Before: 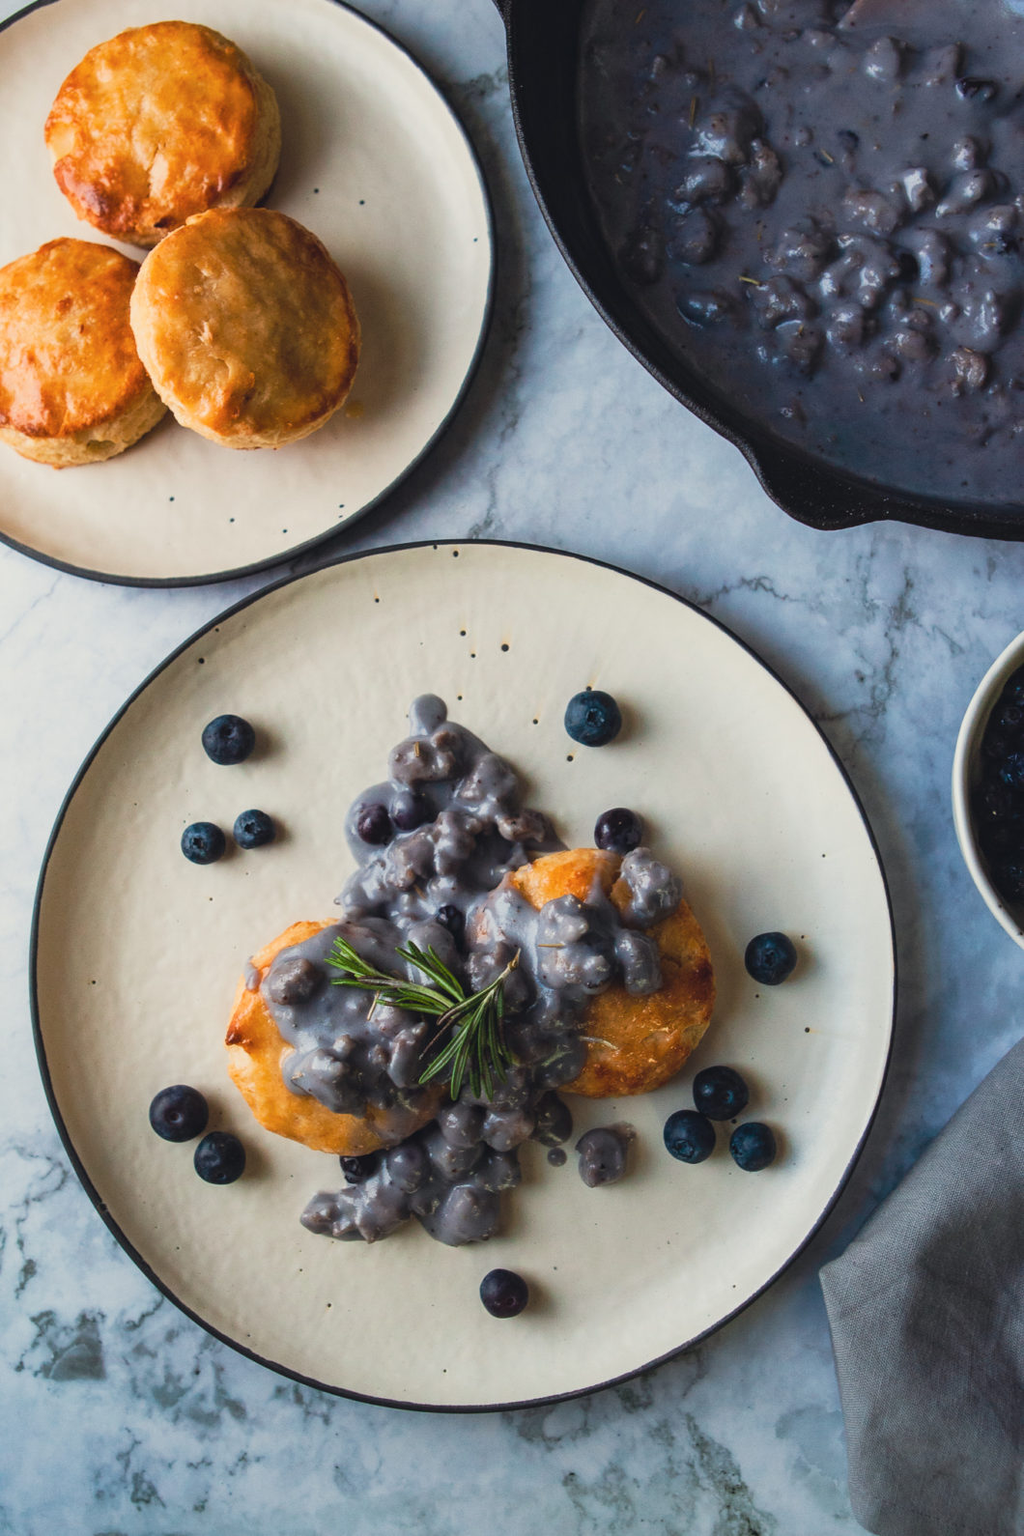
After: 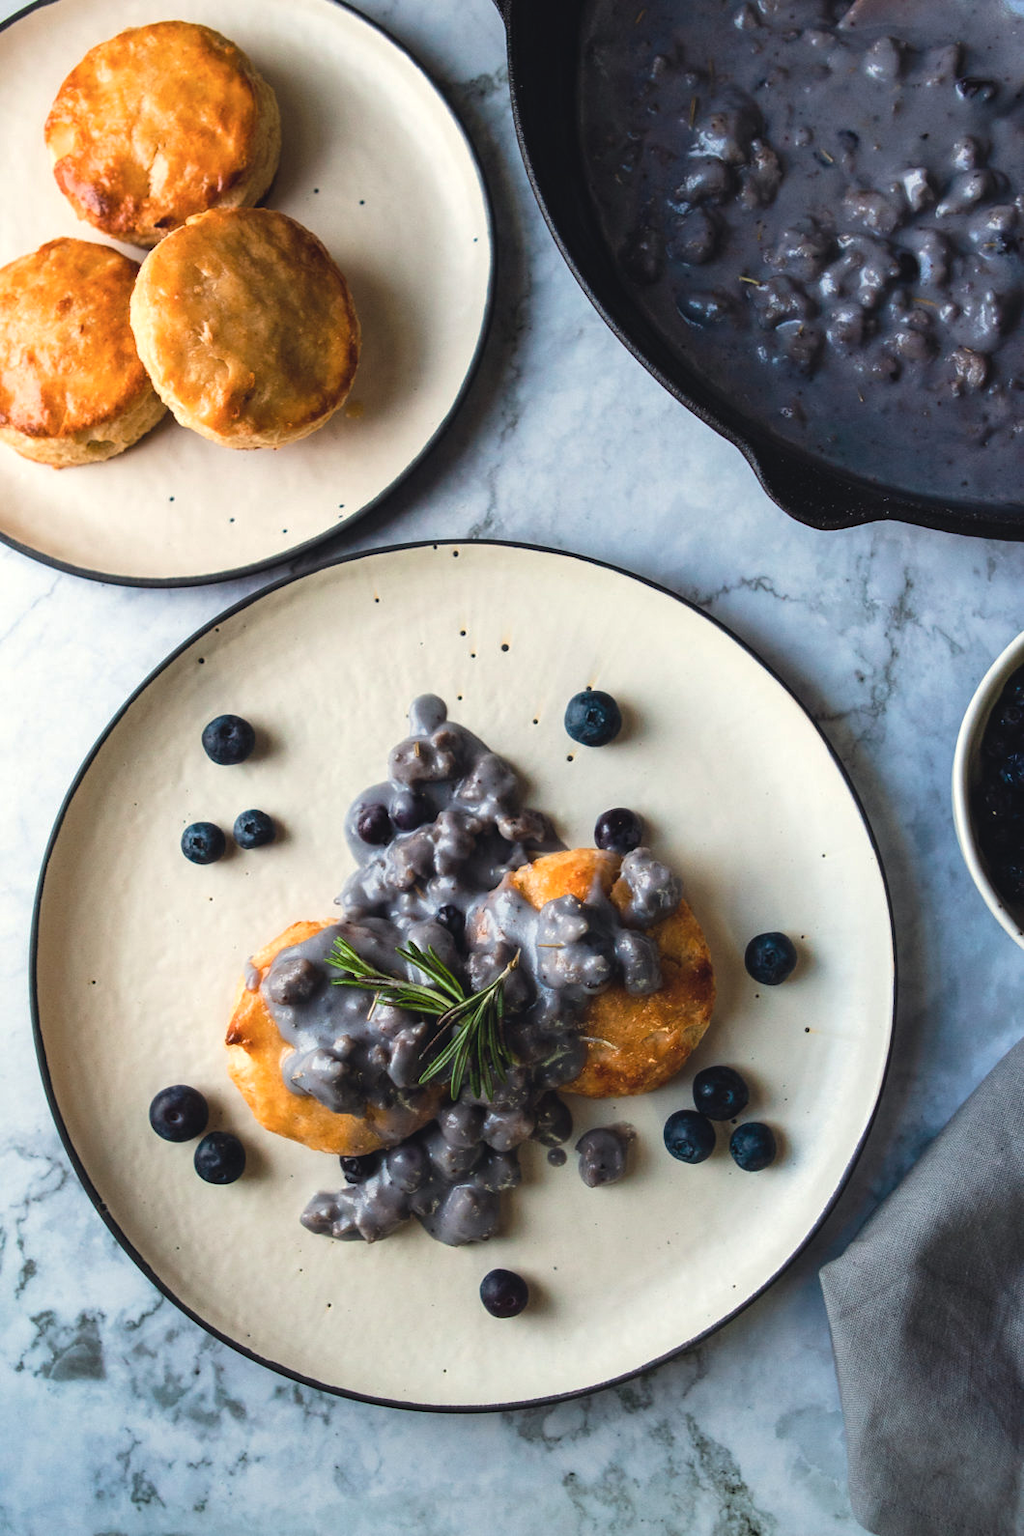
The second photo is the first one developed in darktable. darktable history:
tone curve: curves: ch0 [(0, 0) (0.003, 0.032) (0.011, 0.034) (0.025, 0.039) (0.044, 0.055) (0.069, 0.078) (0.1, 0.111) (0.136, 0.147) (0.177, 0.191) (0.224, 0.238) (0.277, 0.291) (0.335, 0.35) (0.399, 0.41) (0.468, 0.48) (0.543, 0.547) (0.623, 0.621) (0.709, 0.699) (0.801, 0.789) (0.898, 0.884) (1, 1)], preserve colors none
tone equalizer: -8 EV -0.417 EV, -7 EV -0.389 EV, -6 EV -0.333 EV, -5 EV -0.222 EV, -3 EV 0.222 EV, -2 EV 0.333 EV, -1 EV 0.389 EV, +0 EV 0.417 EV, edges refinement/feathering 500, mask exposure compensation -1.25 EV, preserve details no
